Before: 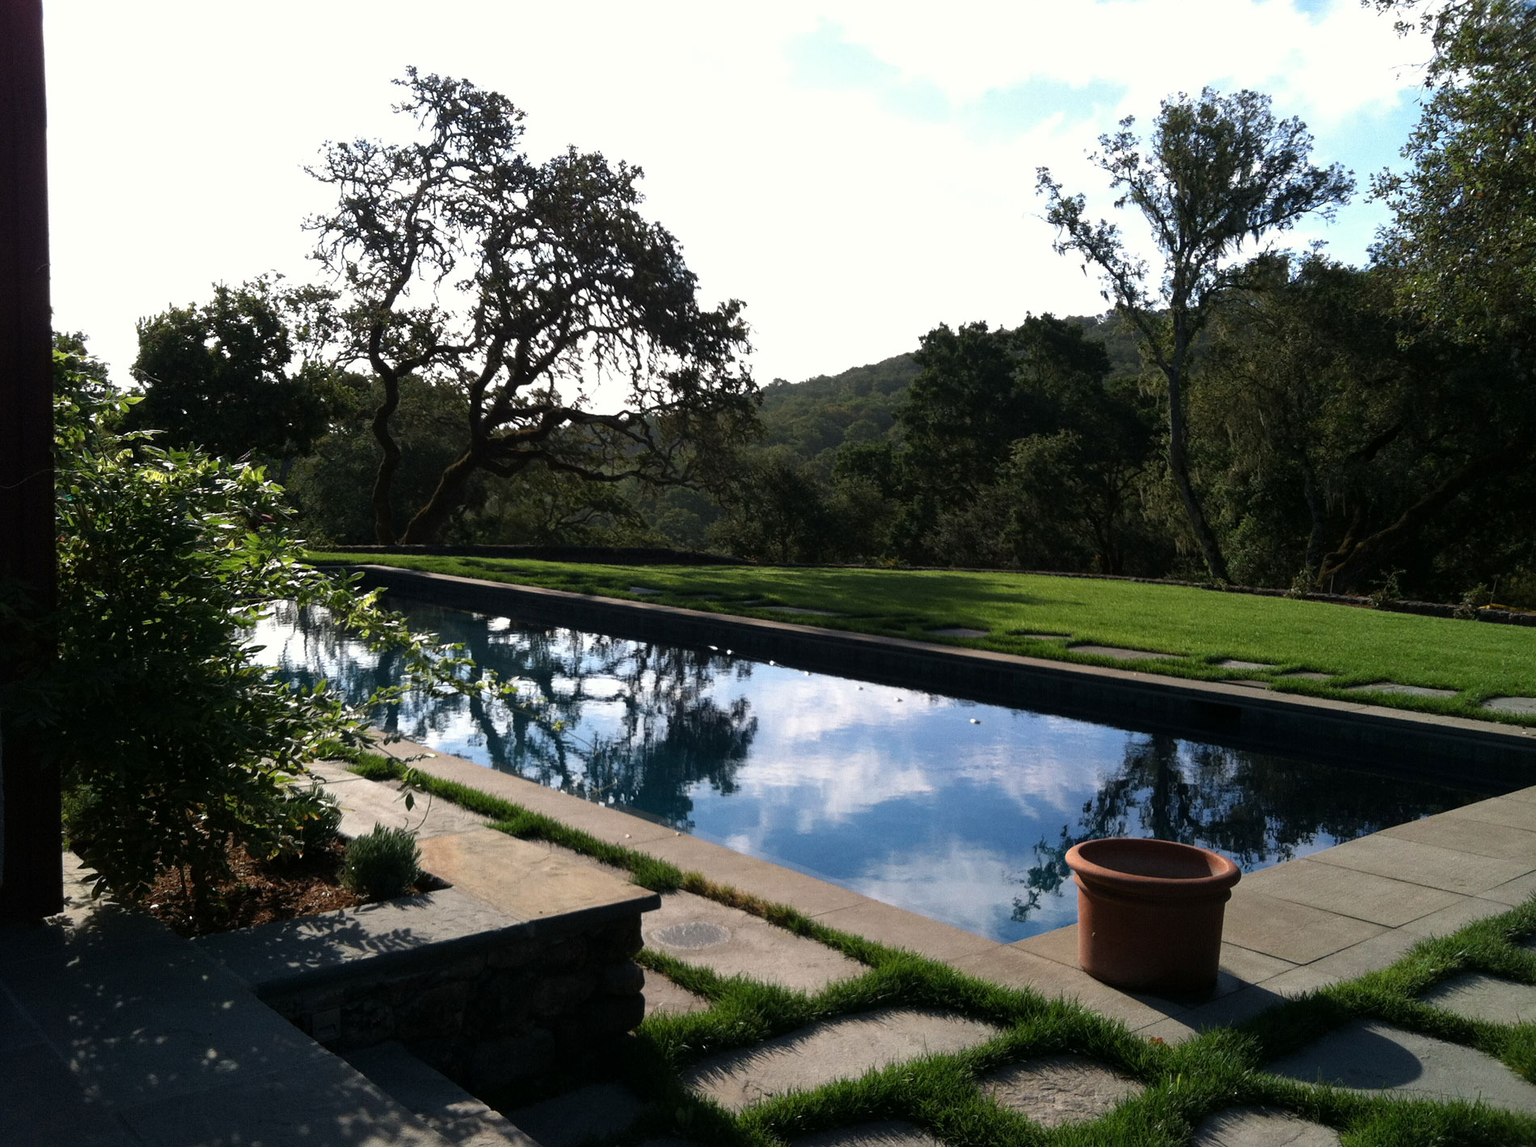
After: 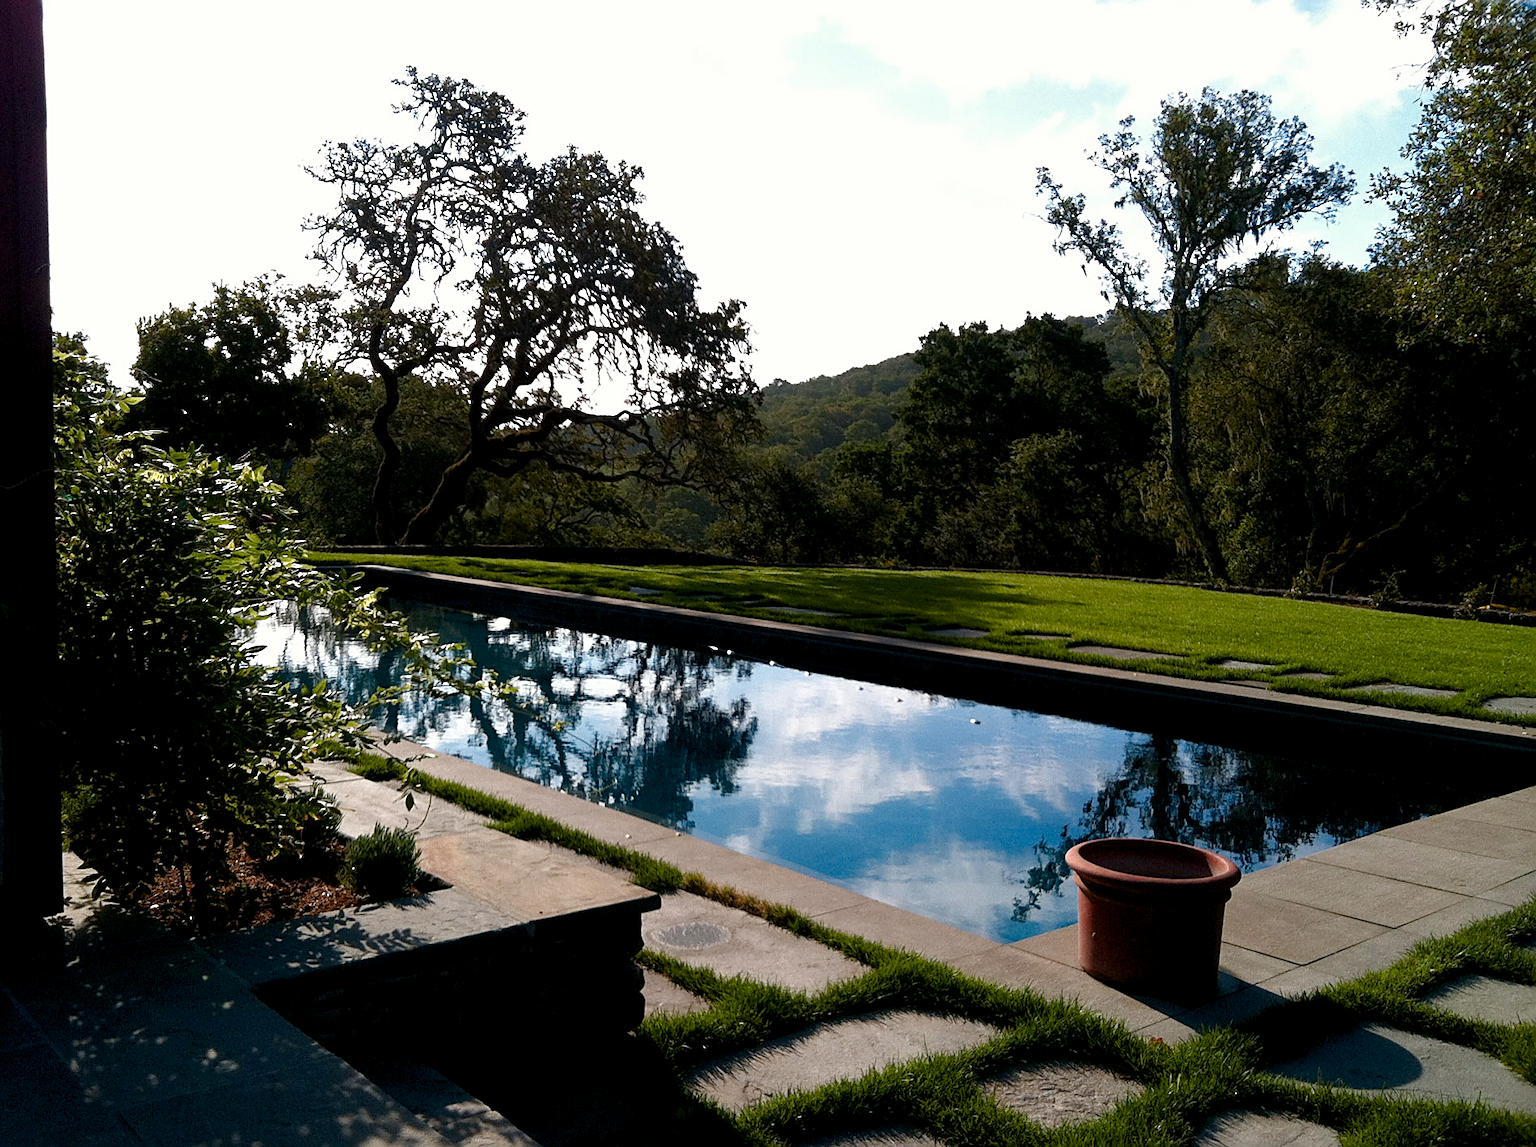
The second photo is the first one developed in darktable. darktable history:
sharpen: on, module defaults
color balance rgb: global offset › luminance -0.485%, perceptual saturation grading › global saturation 20%, perceptual saturation grading › highlights -50.041%, perceptual saturation grading › shadows 30.596%, hue shift -8.84°
